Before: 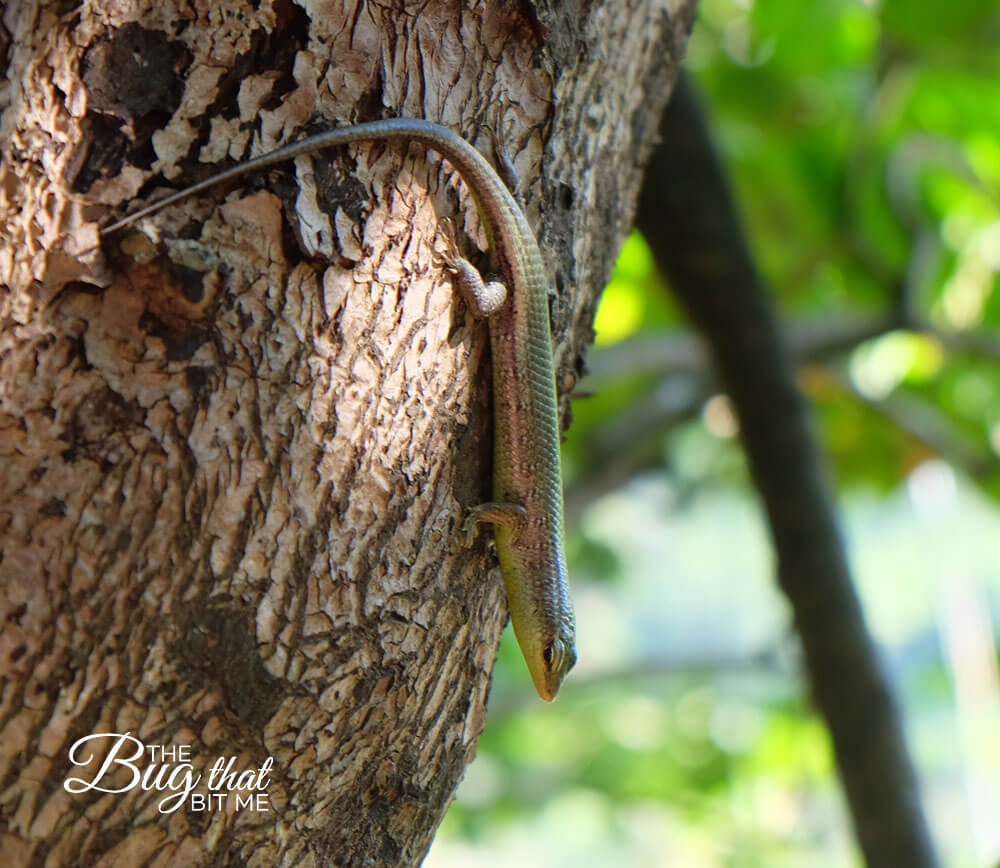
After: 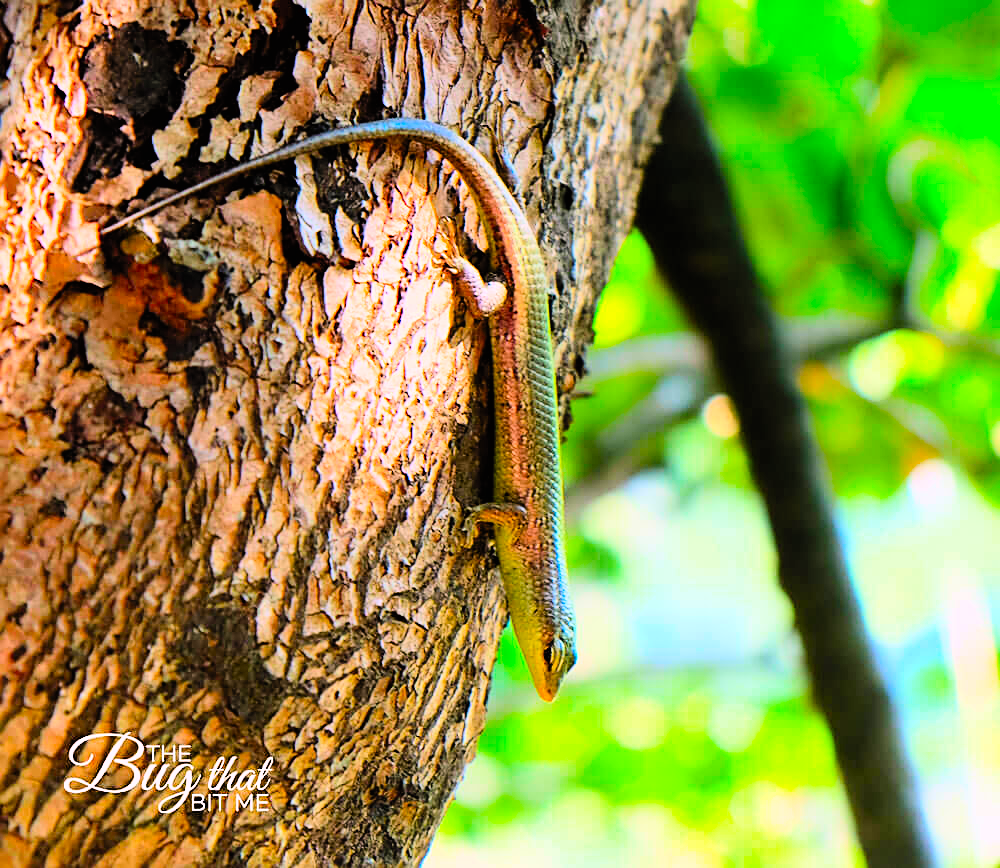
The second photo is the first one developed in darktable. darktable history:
exposure: black level correction 0, exposure 0.702 EV, compensate highlight preservation false
filmic rgb: black relative exposure -5.03 EV, white relative exposure 3.99 EV, hardness 2.89, contrast 1.197, color science v6 (2022)
sharpen: on, module defaults
contrast brightness saturation: contrast 0.199, brightness 0.196, saturation 0.811
color balance rgb: shadows lift › chroma 0.696%, shadows lift › hue 113.78°, highlights gain › chroma 1.472%, highlights gain › hue 311.91°, perceptual saturation grading › global saturation 25.715%
